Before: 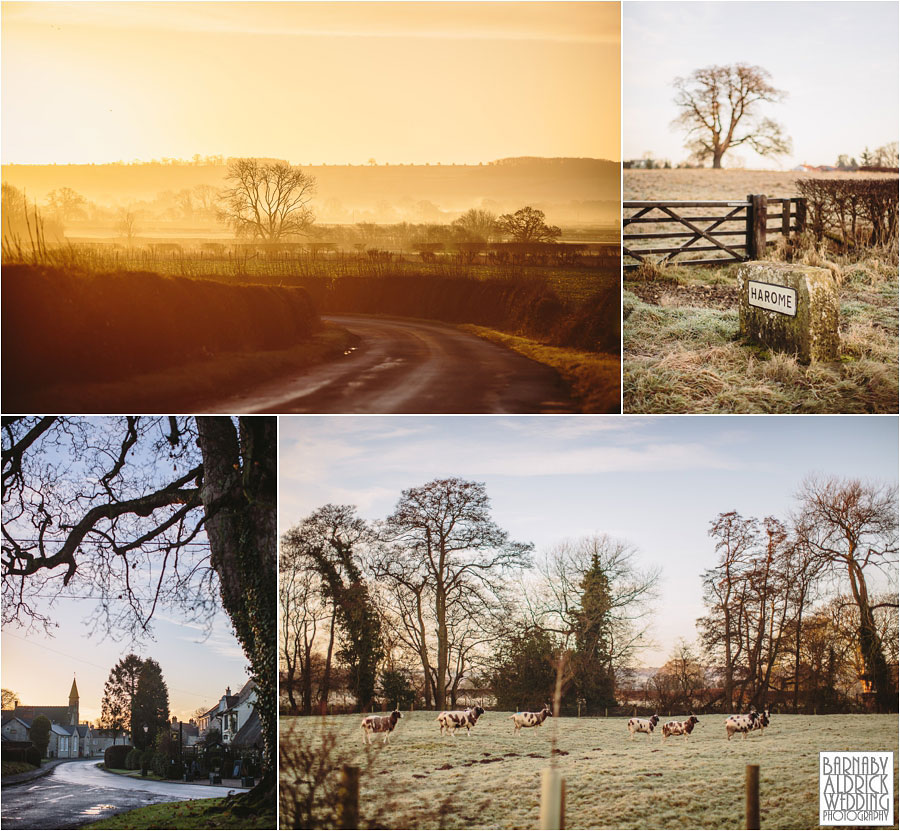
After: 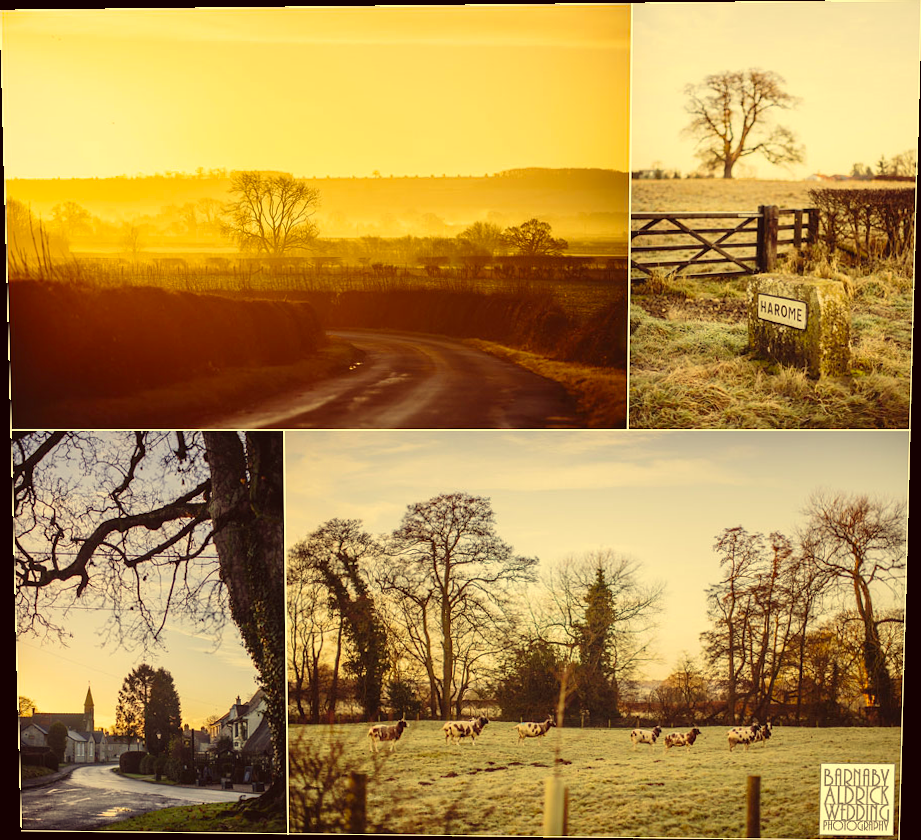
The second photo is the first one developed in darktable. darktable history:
rotate and perspective: lens shift (vertical) 0.048, lens shift (horizontal) -0.024, automatic cropping off
color correction: highlights a* -0.482, highlights b* 40, shadows a* 9.8, shadows b* -0.161
